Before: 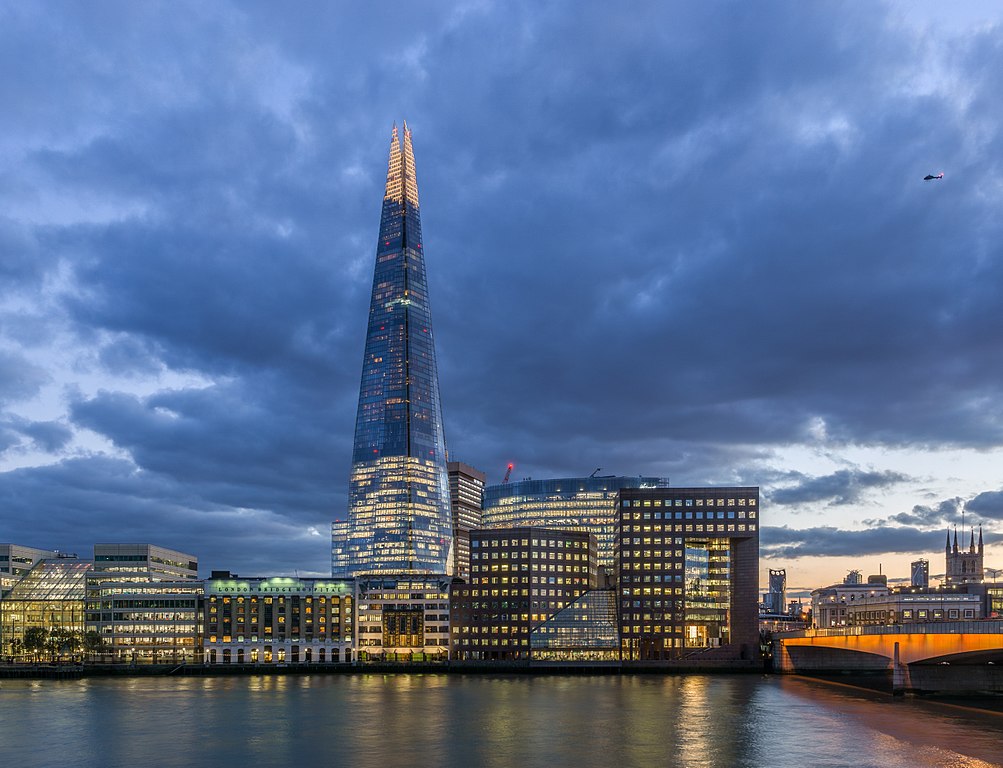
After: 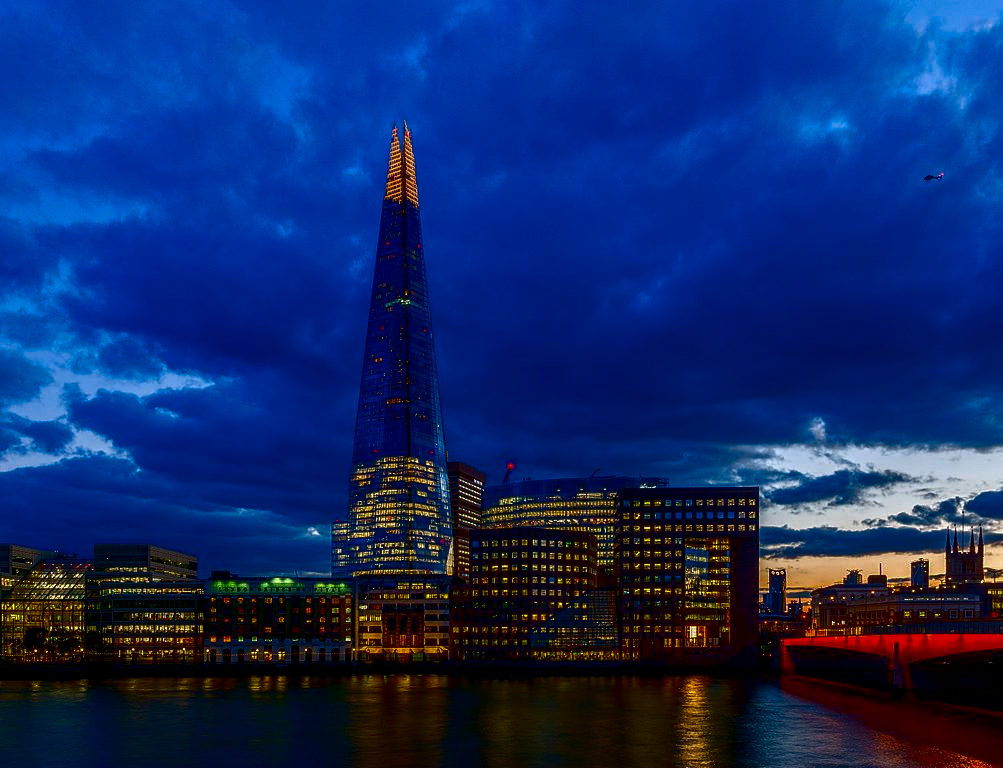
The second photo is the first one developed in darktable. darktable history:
tone equalizer: on, module defaults
contrast brightness saturation: brightness -1, saturation 1
exposure: exposure 0.081 EV, compensate highlight preservation false
local contrast: on, module defaults
